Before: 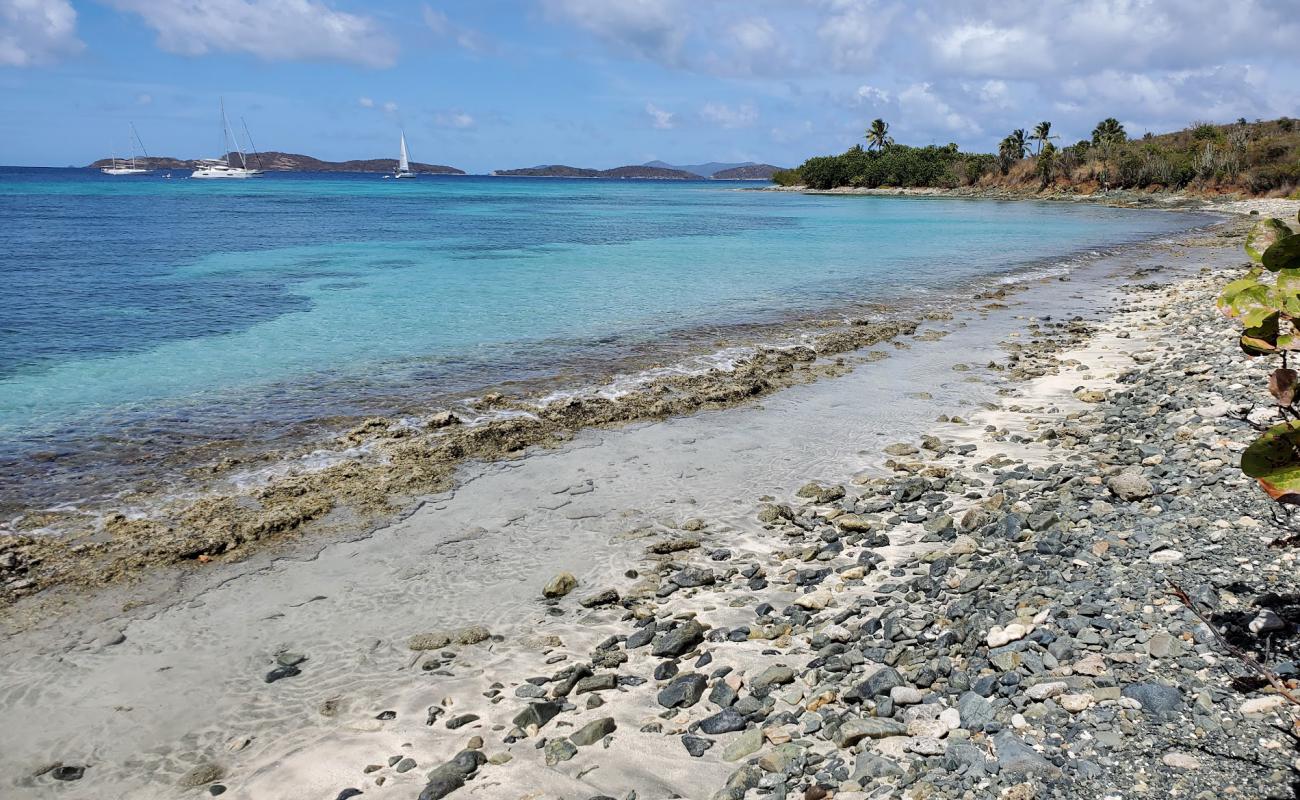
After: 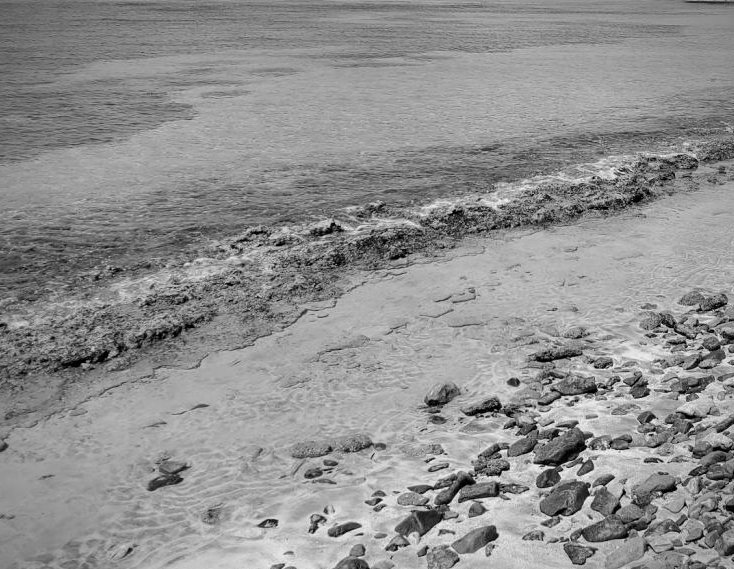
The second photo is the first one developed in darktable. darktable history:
vignetting: fall-off radius 60.46%
color calibration: output gray [0.21, 0.42, 0.37, 0], illuminant same as pipeline (D50), adaptation XYZ, x 0.346, y 0.358, temperature 5008.33 K
crop: left 9.111%, top 24.044%, right 34.393%, bottom 4.762%
